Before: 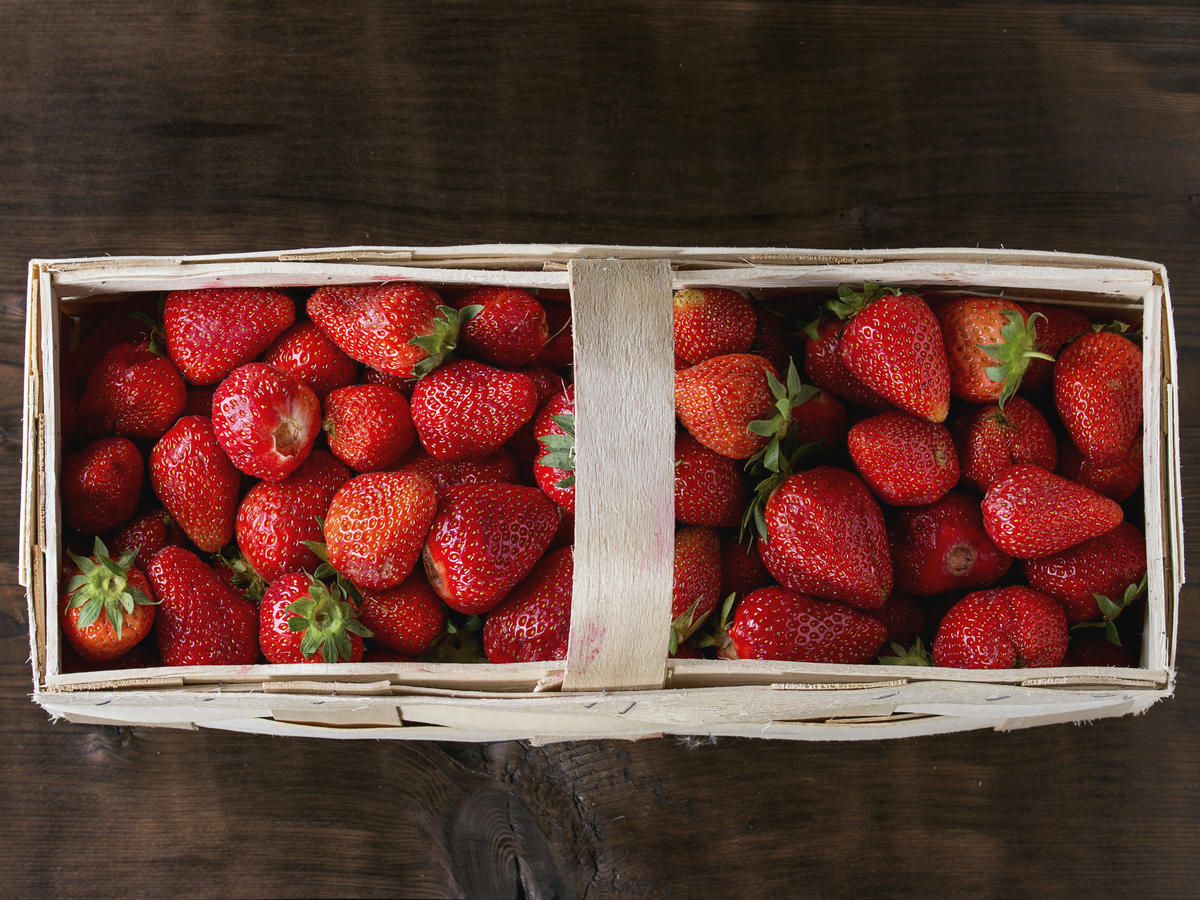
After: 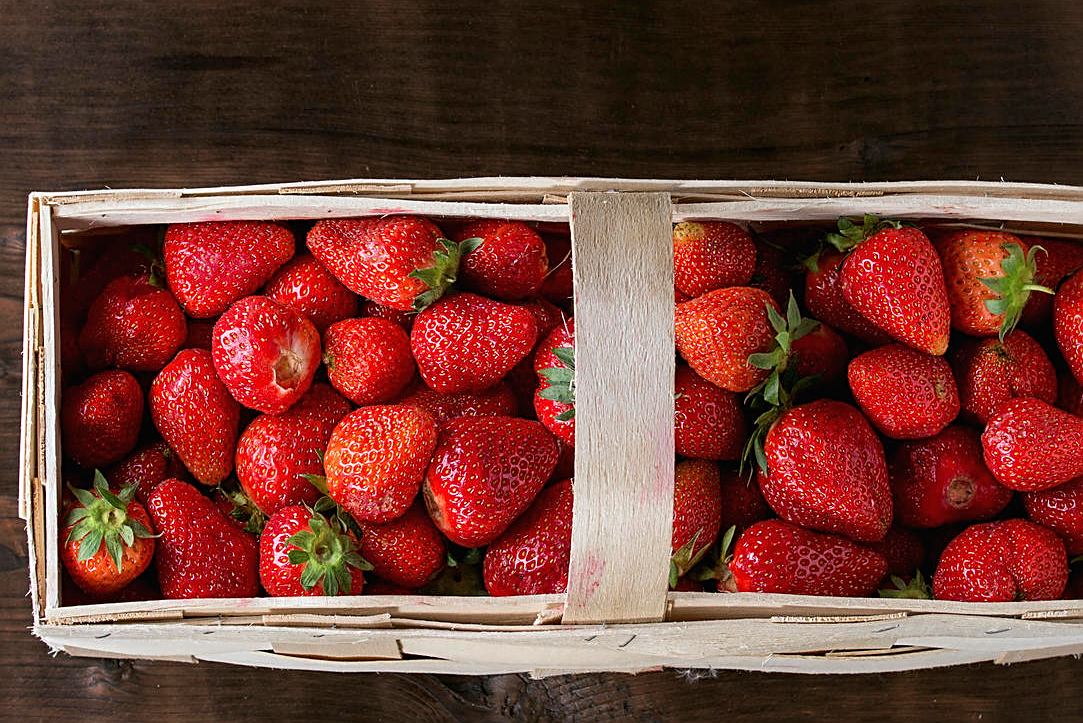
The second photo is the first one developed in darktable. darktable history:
crop: top 7.55%, right 9.748%, bottom 12.01%
color correction: highlights b* 0.035
sharpen: on, module defaults
